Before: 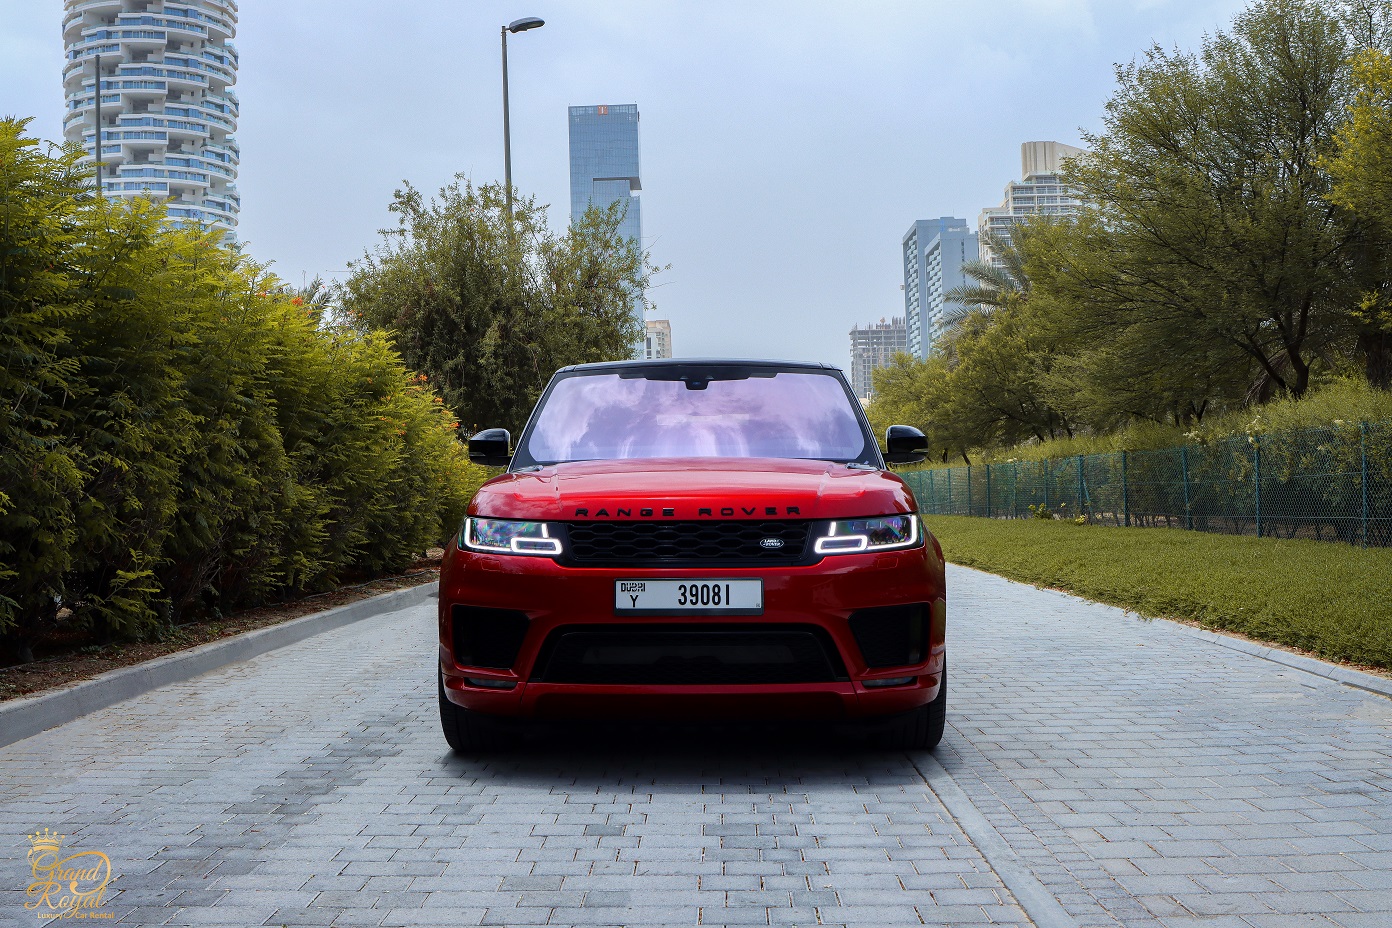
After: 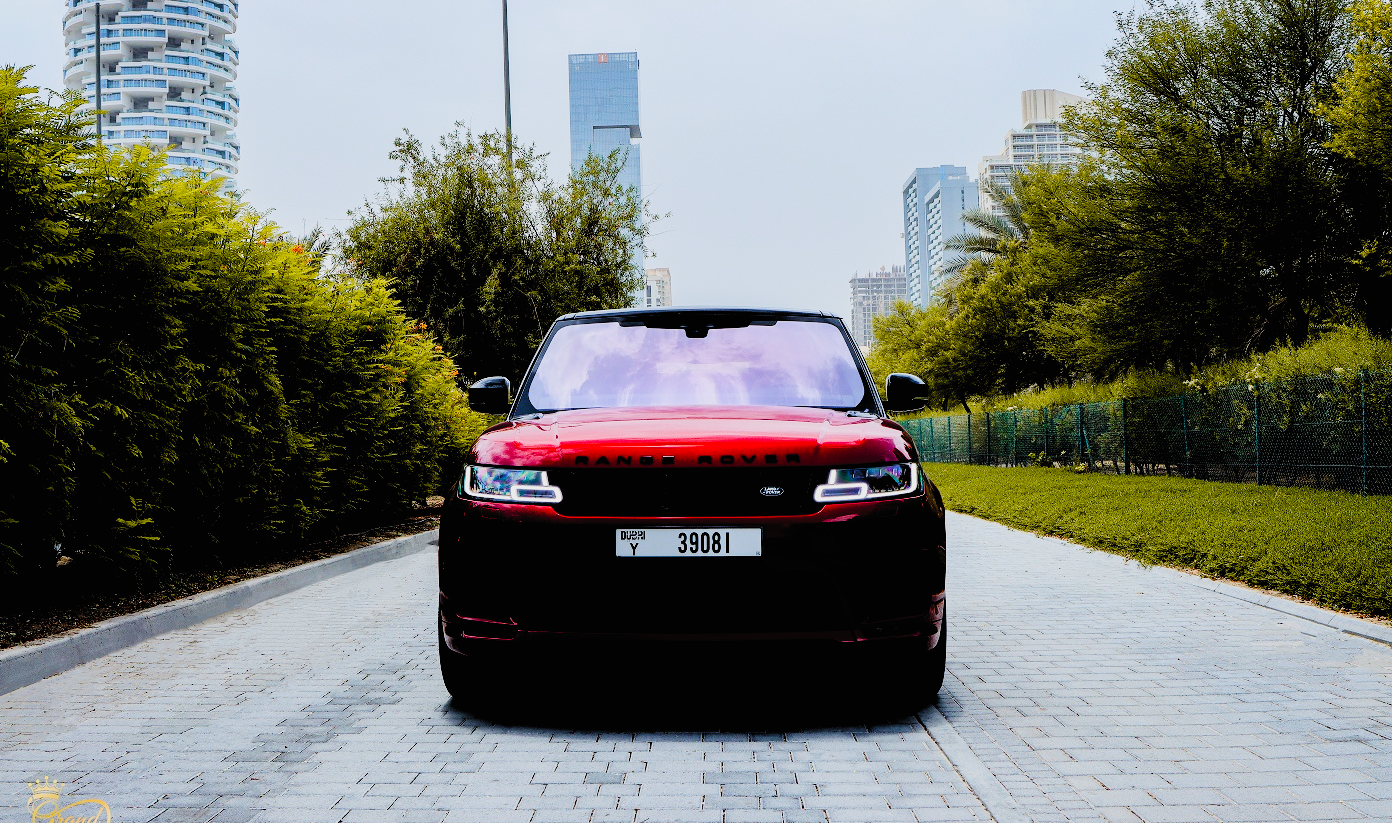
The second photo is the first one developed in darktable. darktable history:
filmic rgb: black relative exposure -2.85 EV, white relative exposure 4.56 EV, hardness 1.77, contrast 1.25, preserve chrominance no, color science v5 (2021)
crop and rotate: top 5.609%, bottom 5.609%
contrast brightness saturation: contrast 0.2, brightness 0.16, saturation 0.22
